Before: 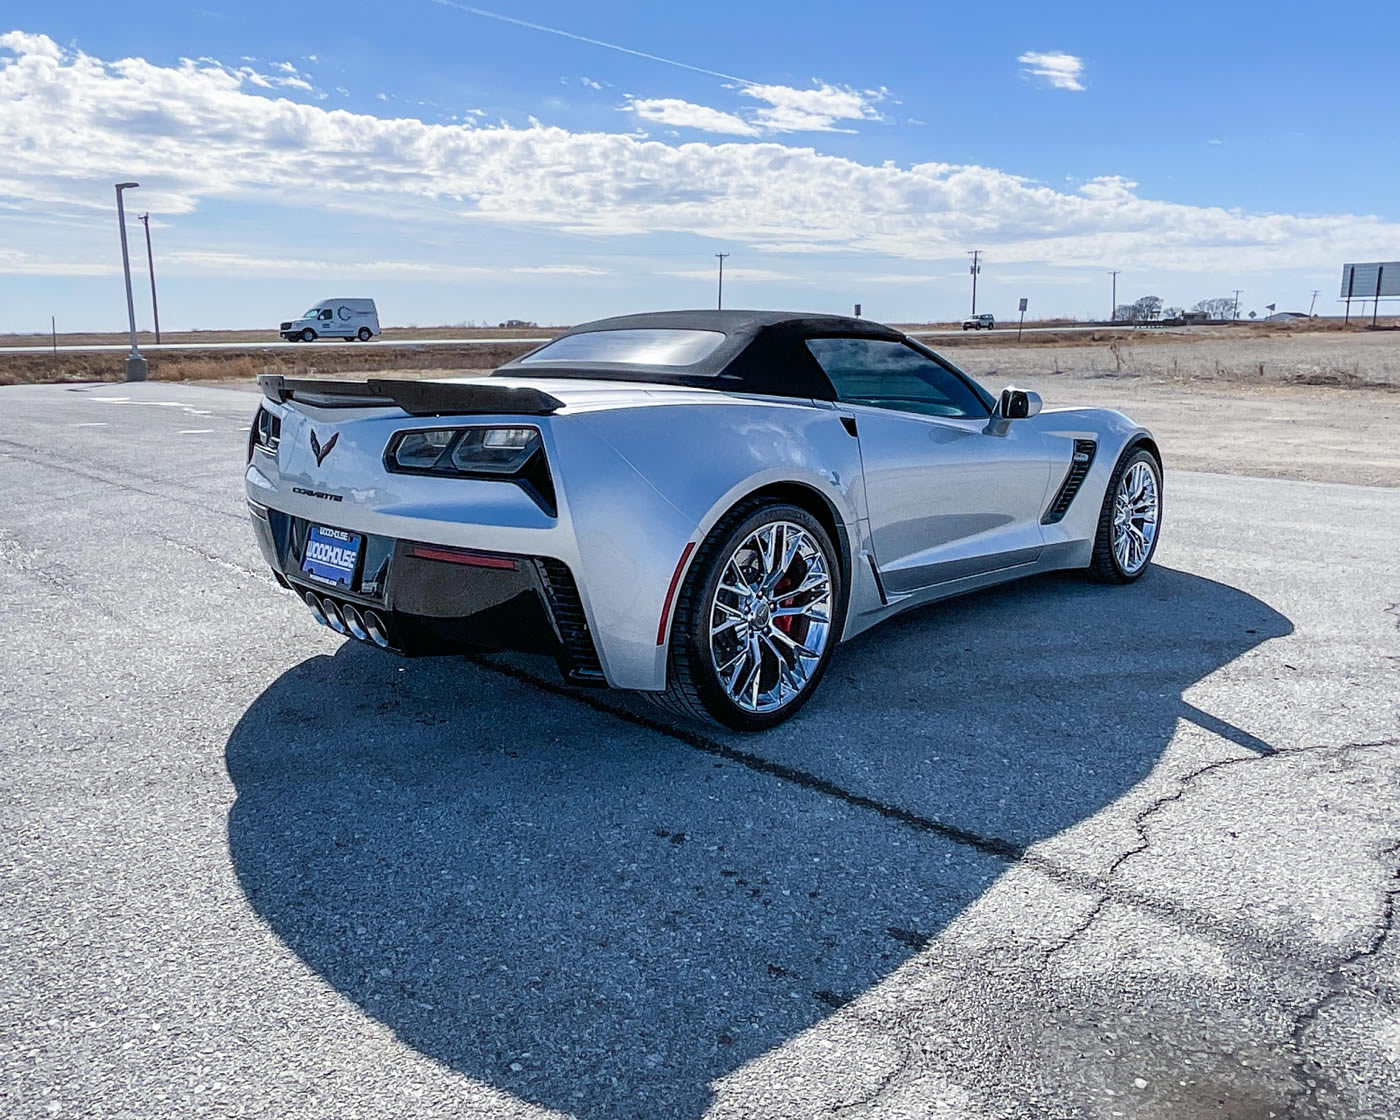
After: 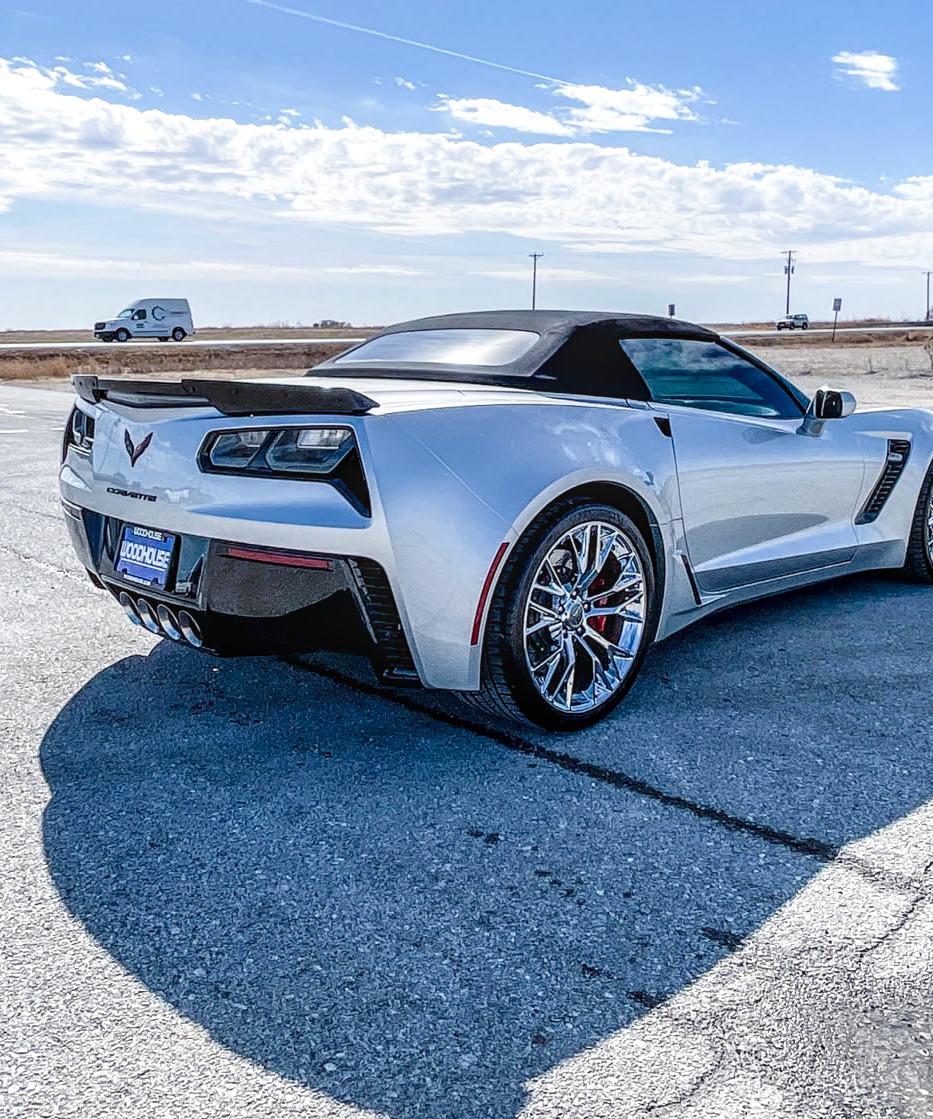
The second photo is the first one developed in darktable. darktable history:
crop and rotate: left 13.342%, right 19.991%
local contrast: on, module defaults
tone curve: curves: ch0 [(0, 0) (0.003, 0.023) (0.011, 0.025) (0.025, 0.029) (0.044, 0.047) (0.069, 0.079) (0.1, 0.113) (0.136, 0.152) (0.177, 0.199) (0.224, 0.26) (0.277, 0.333) (0.335, 0.404) (0.399, 0.48) (0.468, 0.559) (0.543, 0.635) (0.623, 0.713) (0.709, 0.797) (0.801, 0.879) (0.898, 0.953) (1, 1)], preserve colors none
